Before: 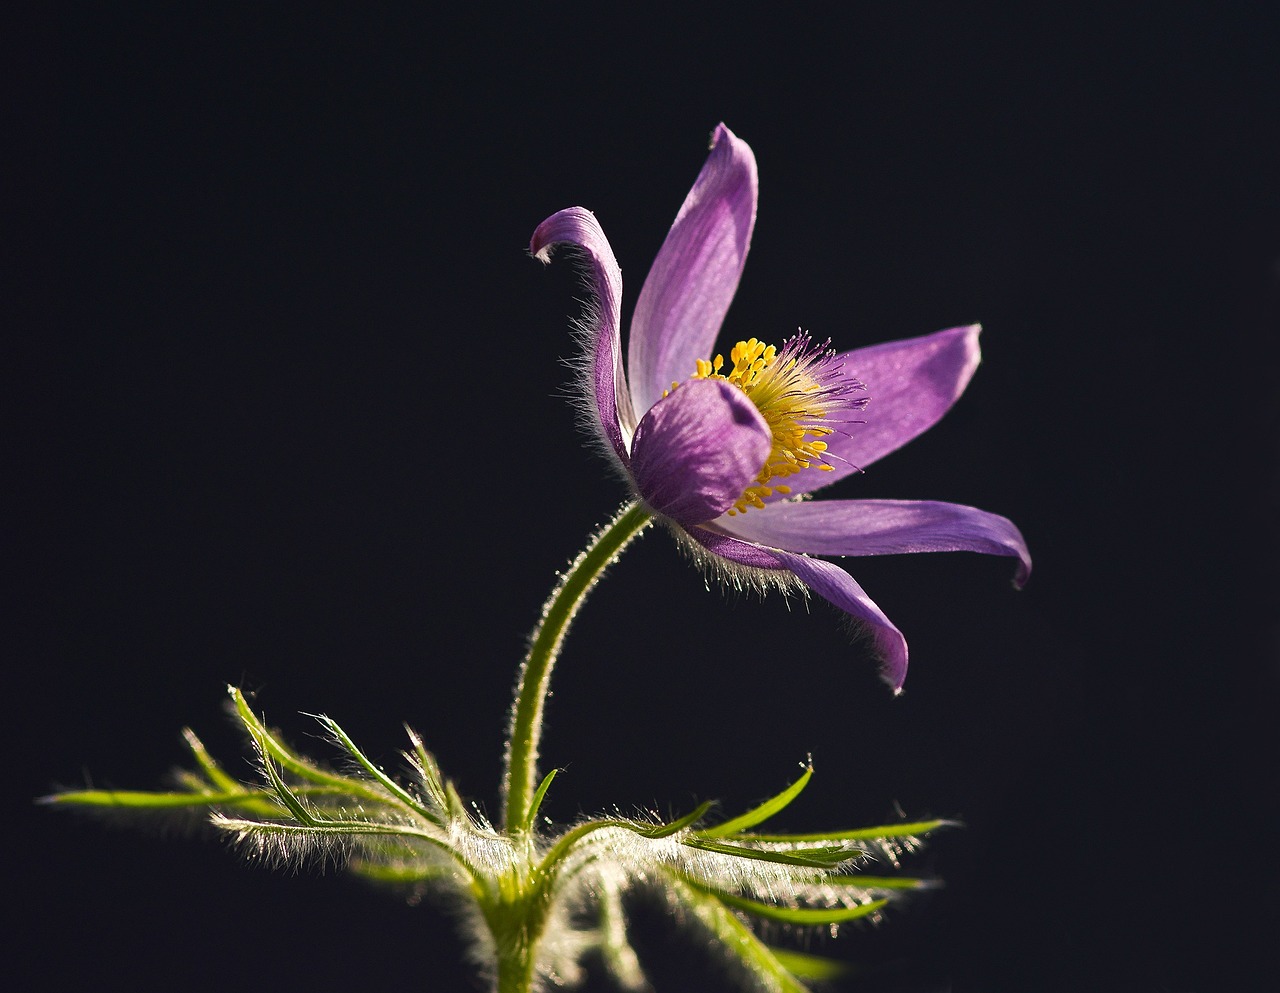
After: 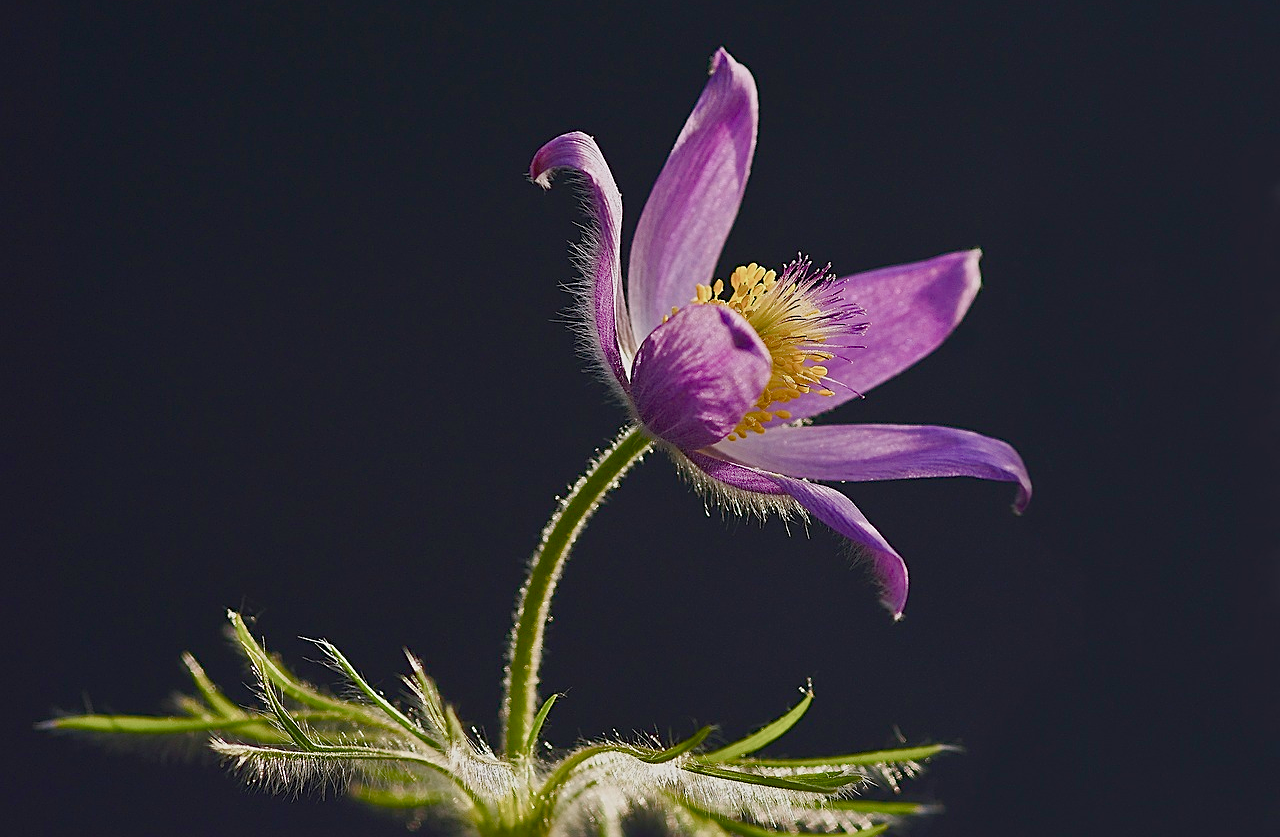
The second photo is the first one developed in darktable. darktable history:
crop: top 7.625%, bottom 8.027%
sharpen: on, module defaults
color balance rgb: shadows lift › chroma 1%, shadows lift › hue 113°, highlights gain › chroma 0.2%, highlights gain › hue 333°, perceptual saturation grading › global saturation 20%, perceptual saturation grading › highlights -50%, perceptual saturation grading › shadows 25%, contrast -20%
